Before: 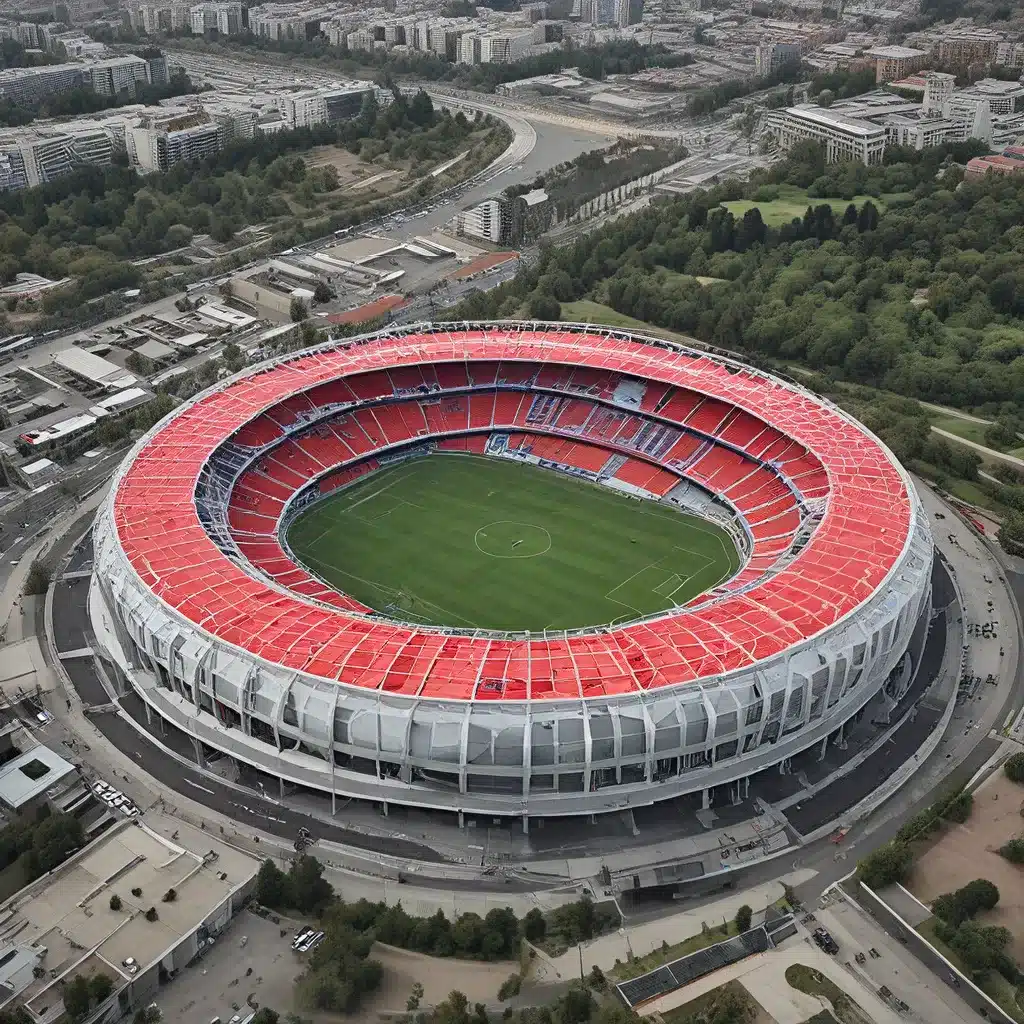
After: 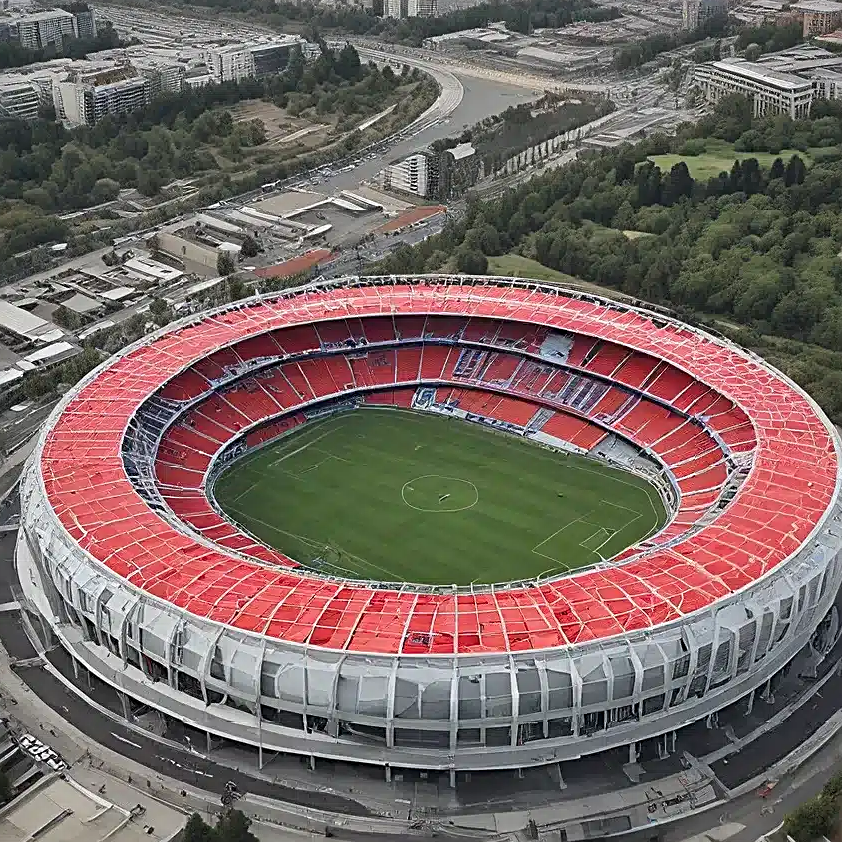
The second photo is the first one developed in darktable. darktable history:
sharpen: on, module defaults
crop and rotate: left 7.144%, top 4.509%, right 10.589%, bottom 13.175%
